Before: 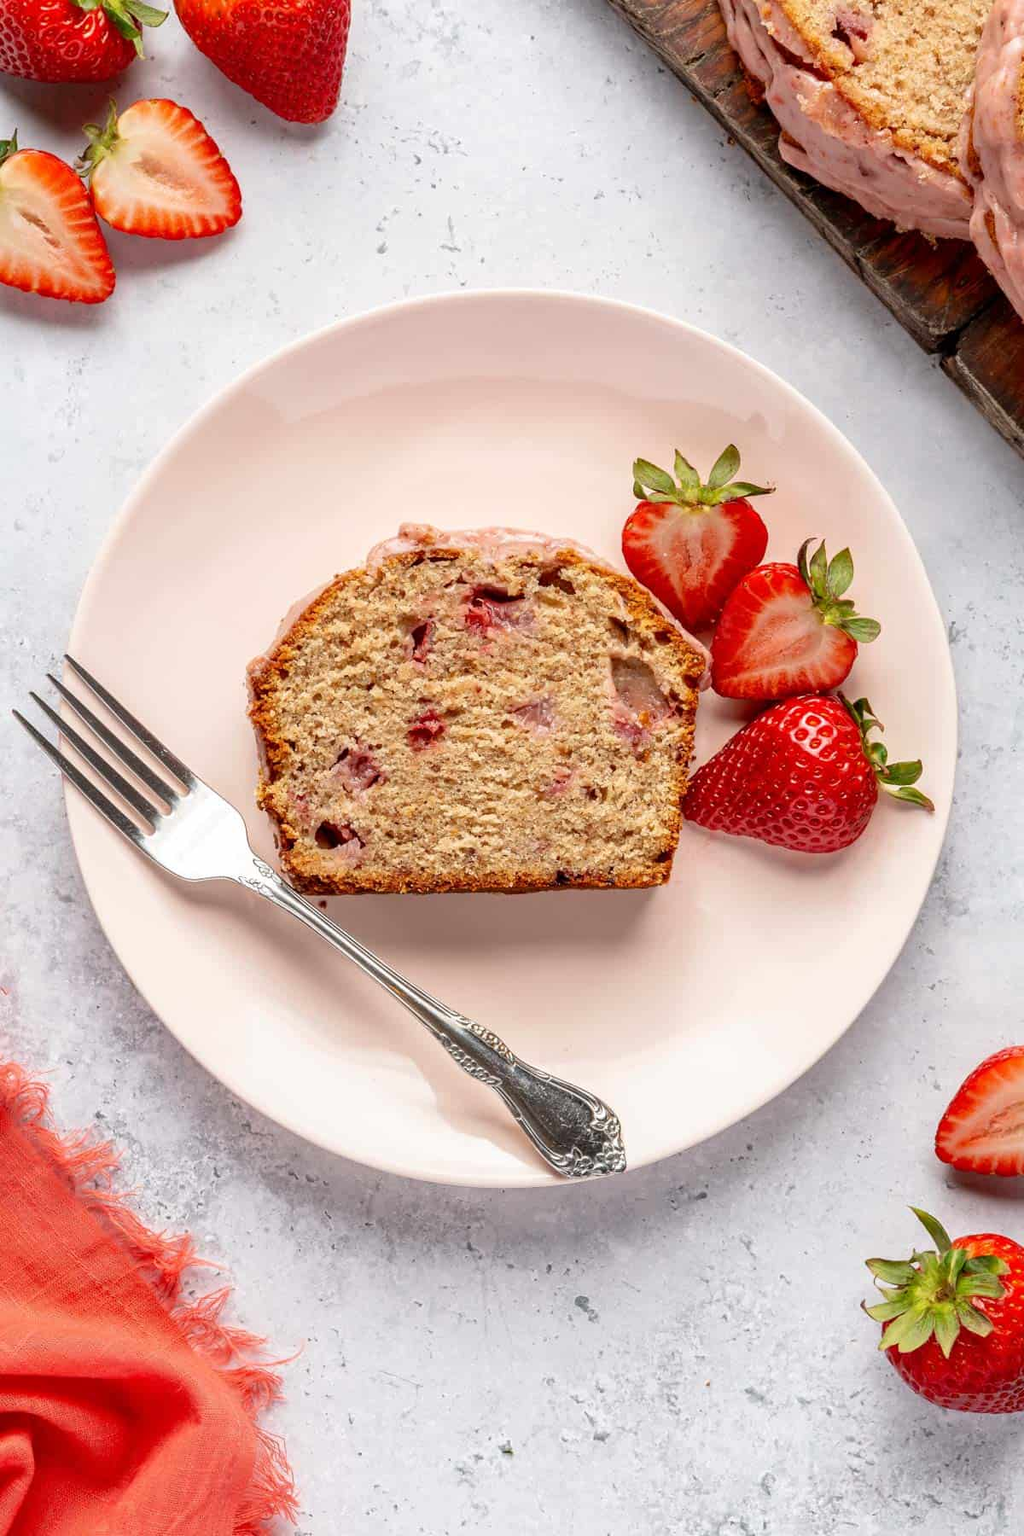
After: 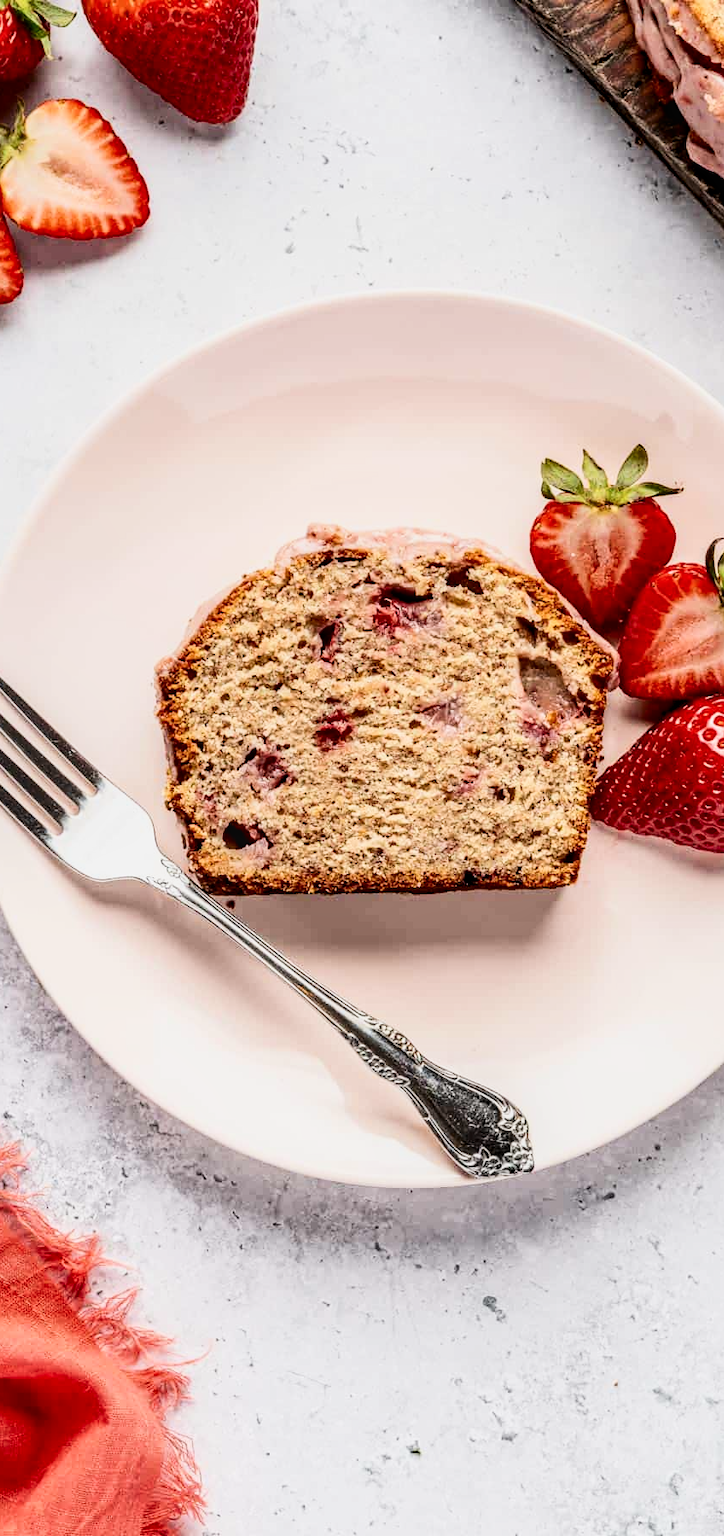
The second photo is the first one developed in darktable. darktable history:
local contrast: on, module defaults
contrast brightness saturation: contrast 0.28
crop and rotate: left 9.061%, right 20.142%
filmic rgb: black relative exposure -5 EV, hardness 2.88, contrast 1.2, highlights saturation mix -30%
